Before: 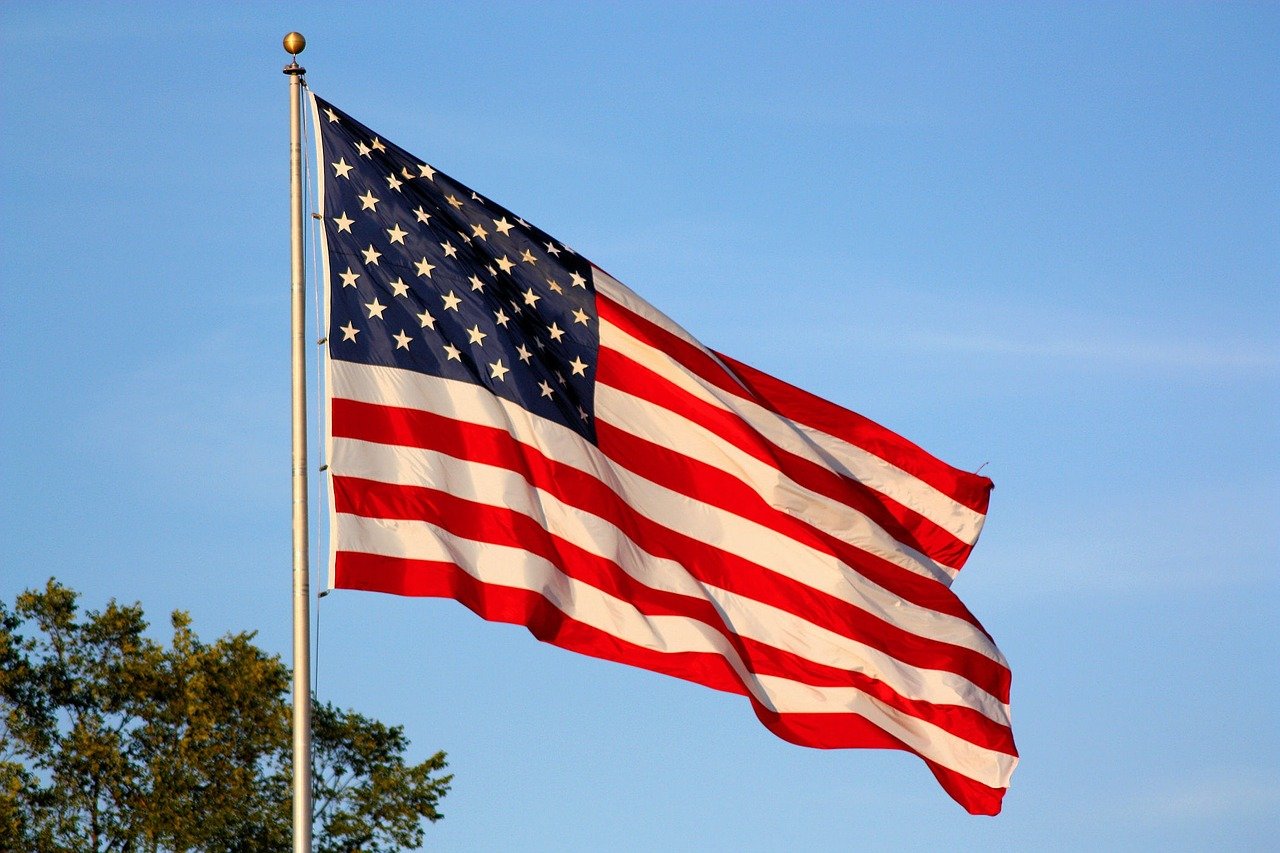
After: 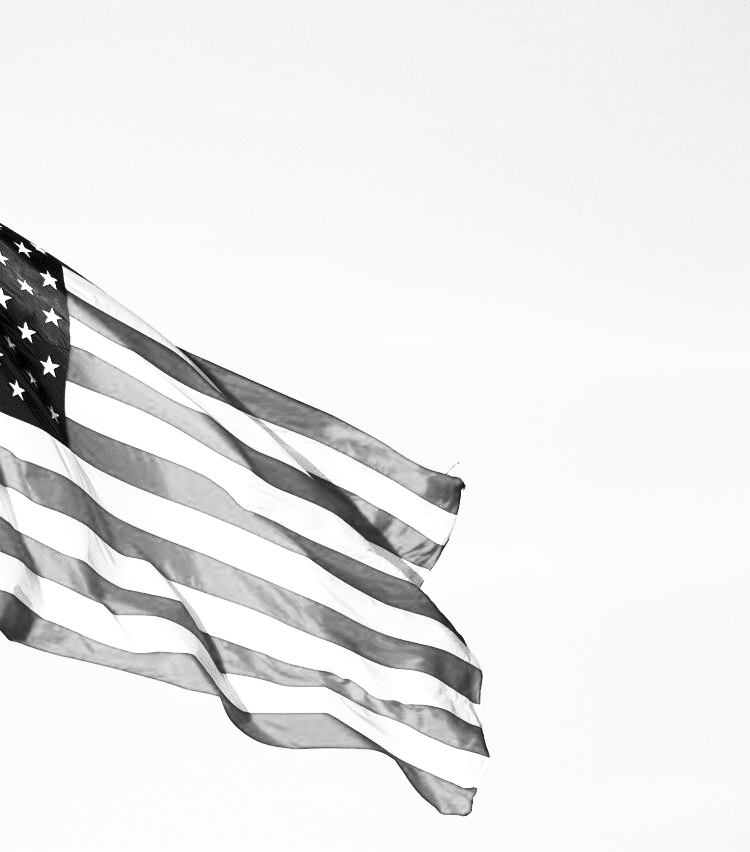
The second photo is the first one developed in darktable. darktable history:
contrast brightness saturation: contrast 0.53, brightness 0.47, saturation -1
exposure: black level correction 0, exposure 0.5 EV, compensate highlight preservation false
local contrast: highlights 100%, shadows 100%, detail 120%, midtone range 0.2
crop: left 41.402%
